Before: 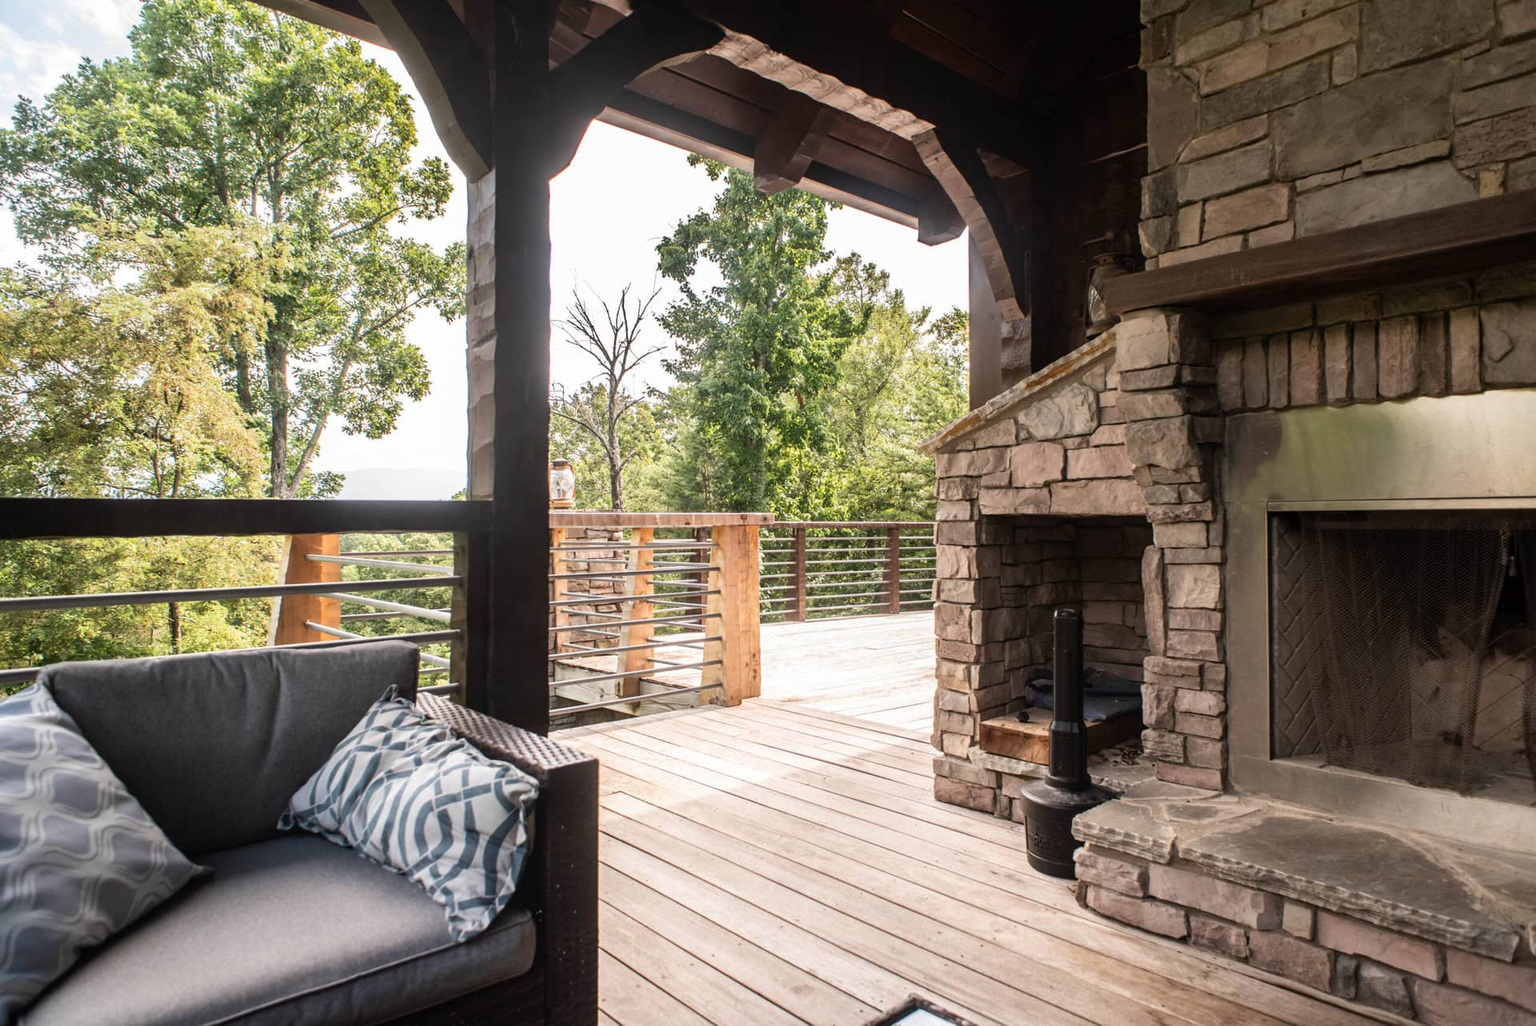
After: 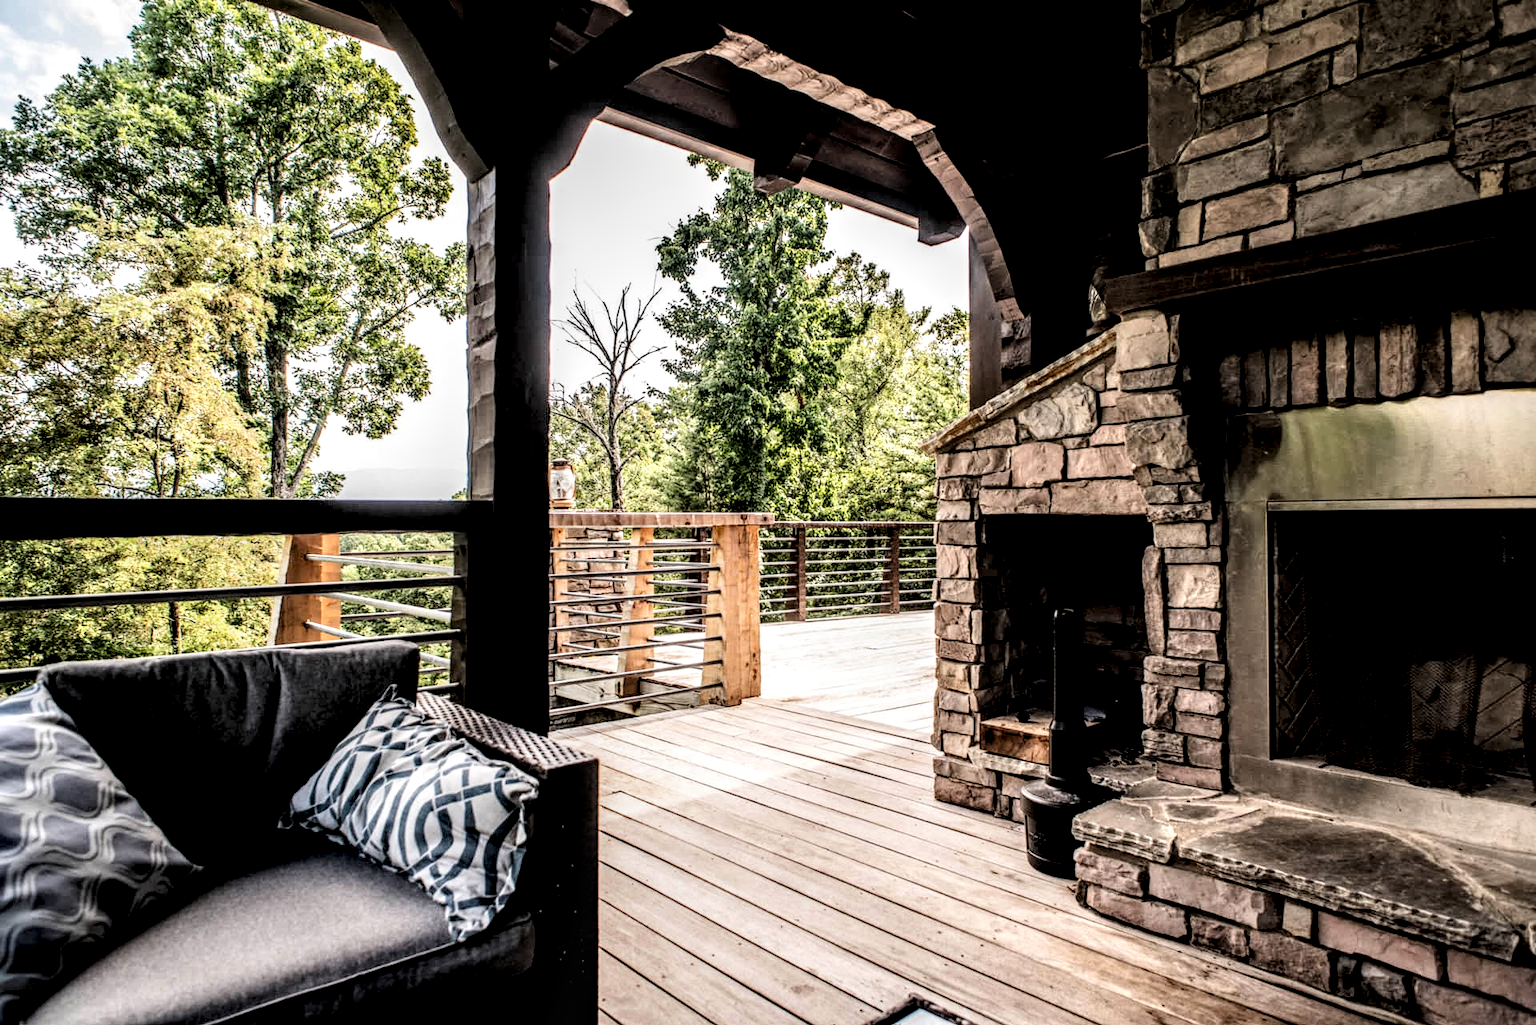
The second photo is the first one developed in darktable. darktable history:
filmic rgb: black relative exposure -4 EV, white relative exposure 3 EV, hardness 3.02, contrast 1.5
haze removal: compatibility mode true, adaptive false
local contrast: highlights 19%, detail 186%
